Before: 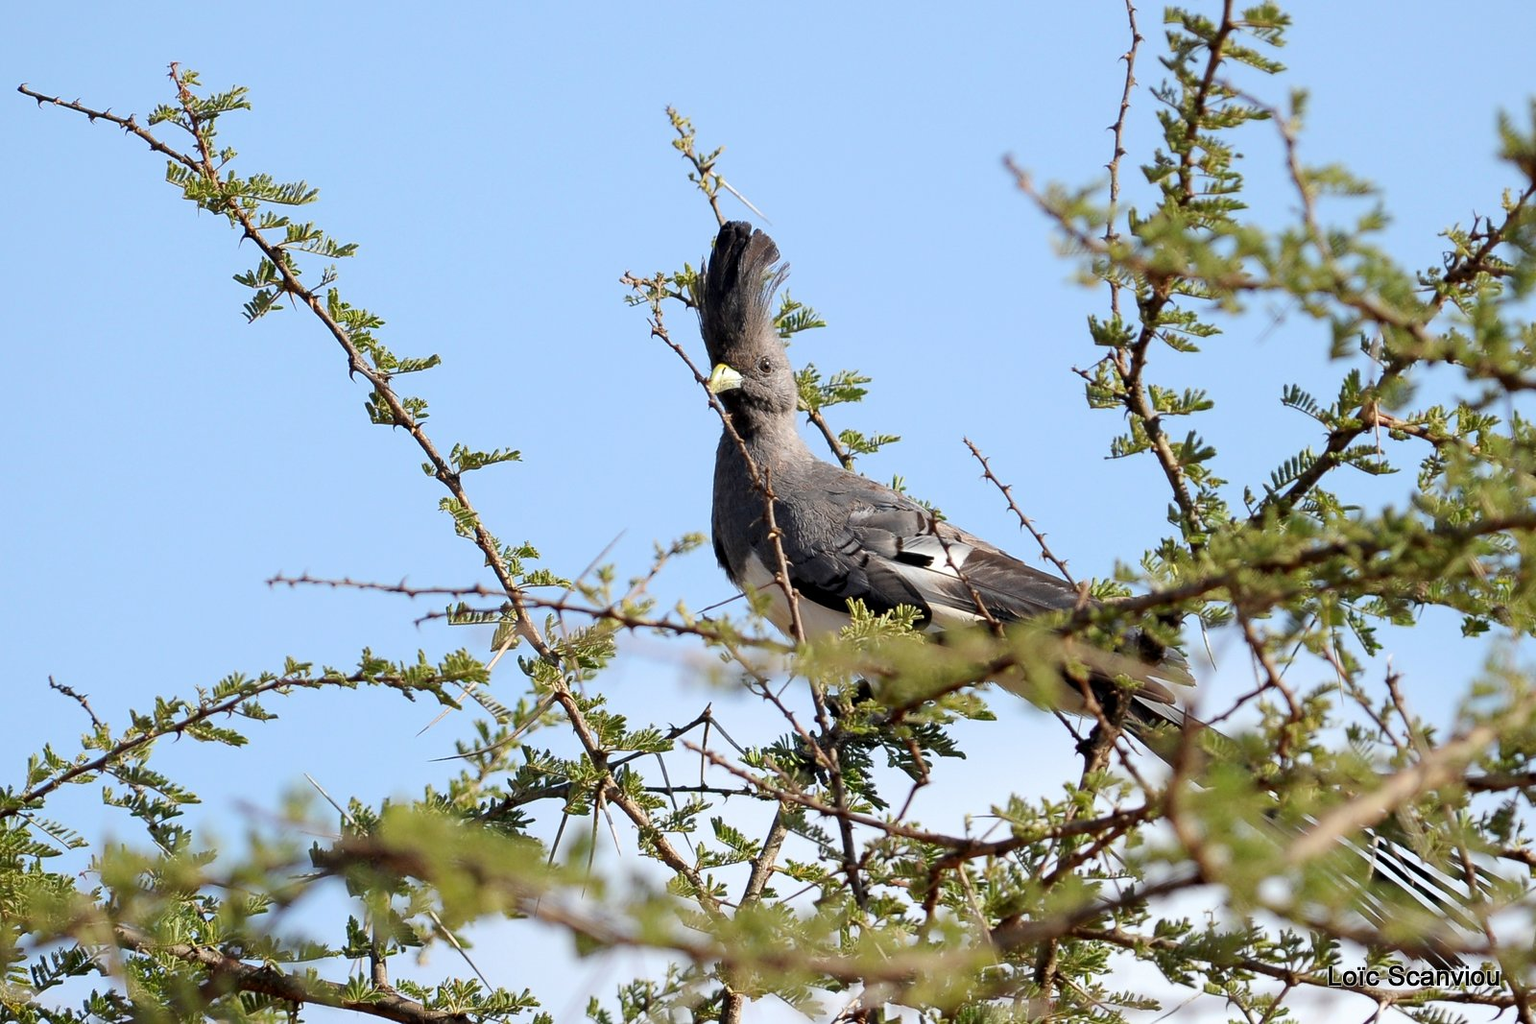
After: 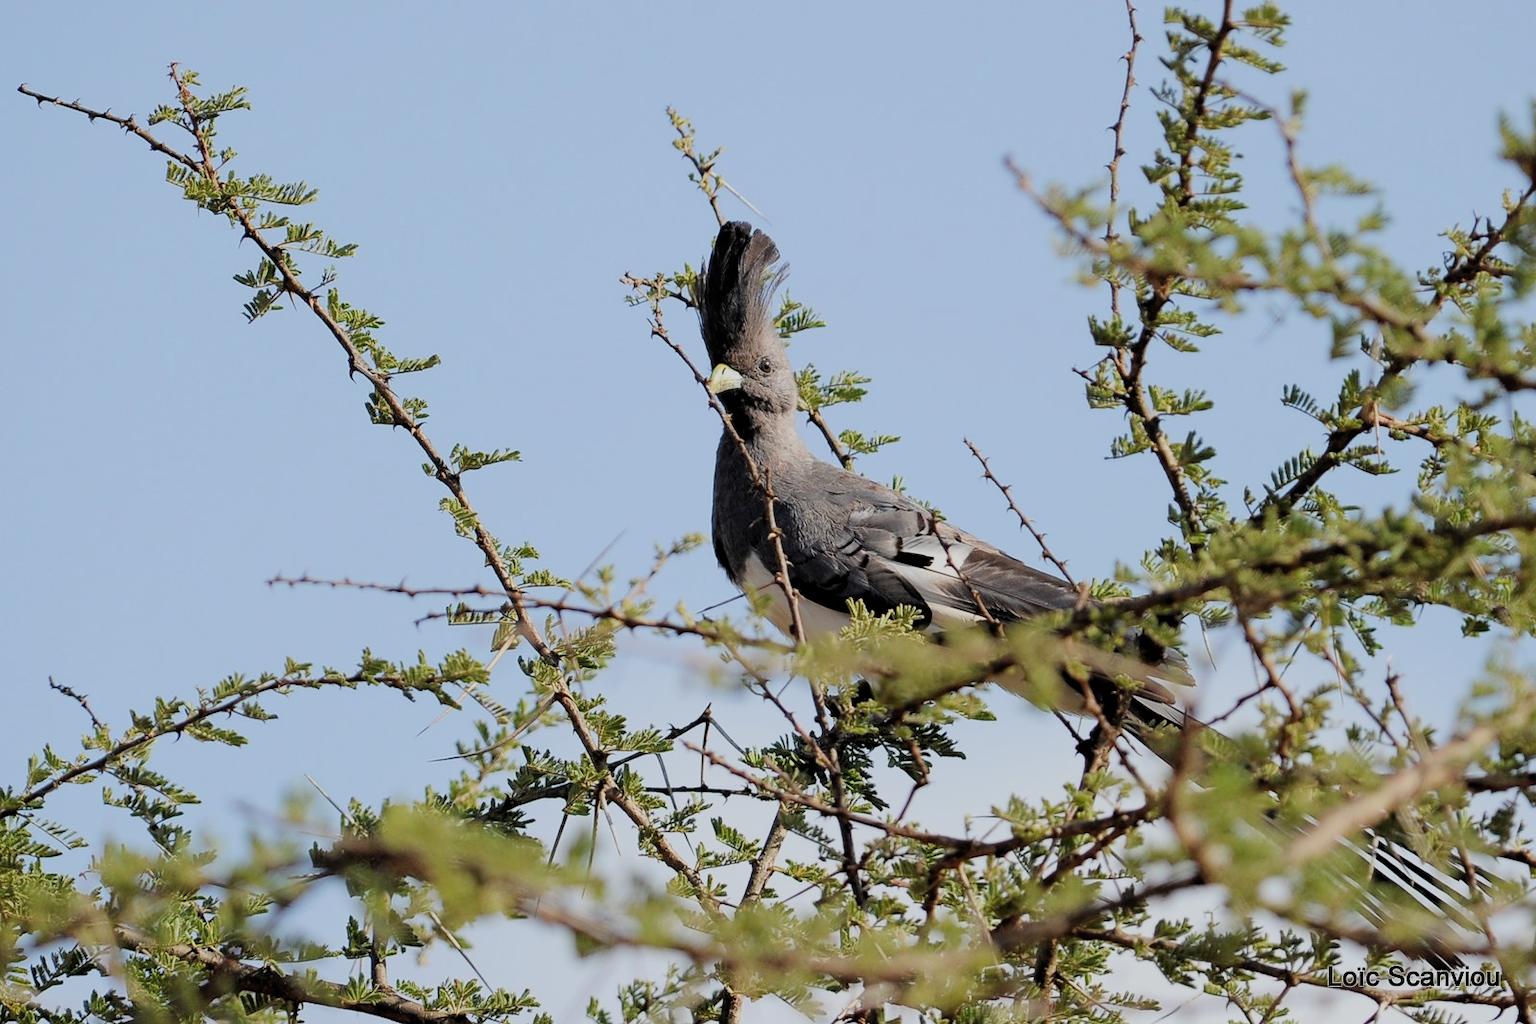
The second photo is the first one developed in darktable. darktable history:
filmic rgb: black relative exposure -7.65 EV, white relative exposure 4.56 EV, threshold 5.99 EV, hardness 3.61, color science v4 (2020), enable highlight reconstruction true
